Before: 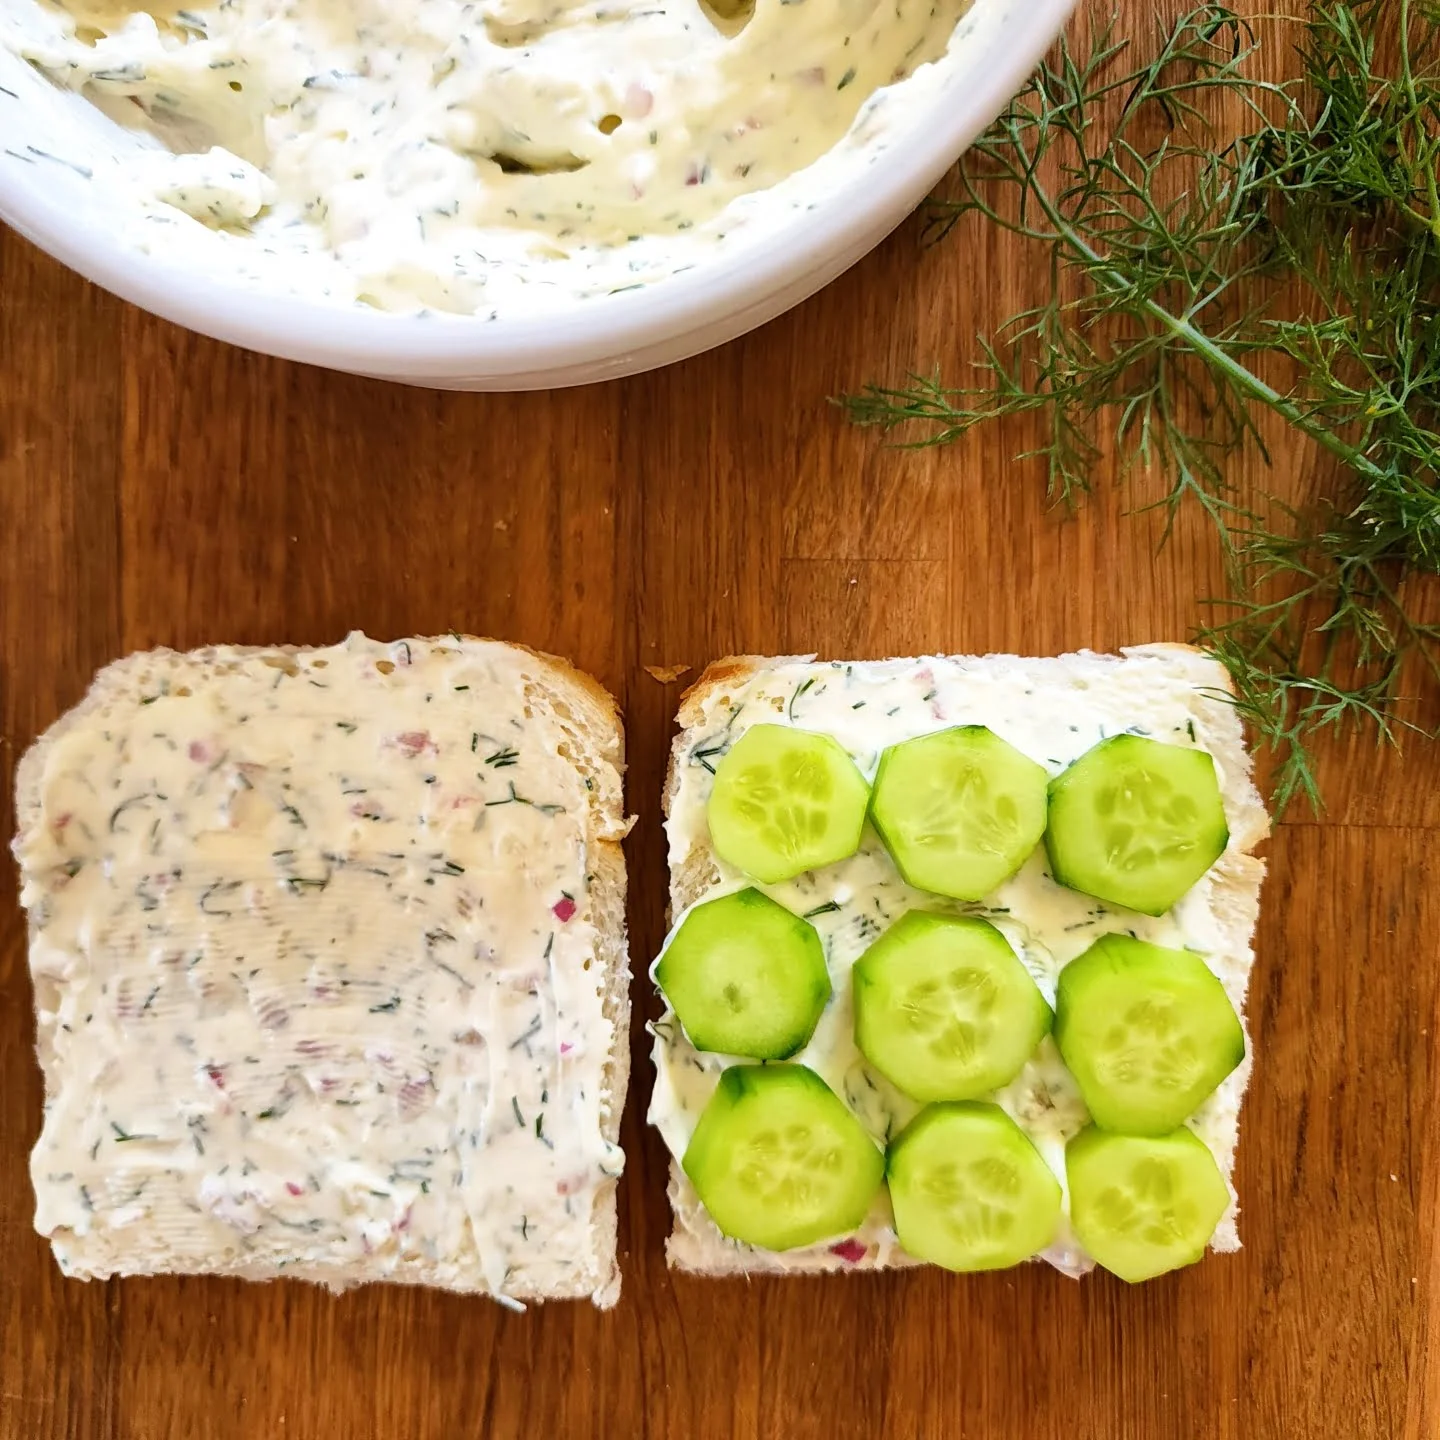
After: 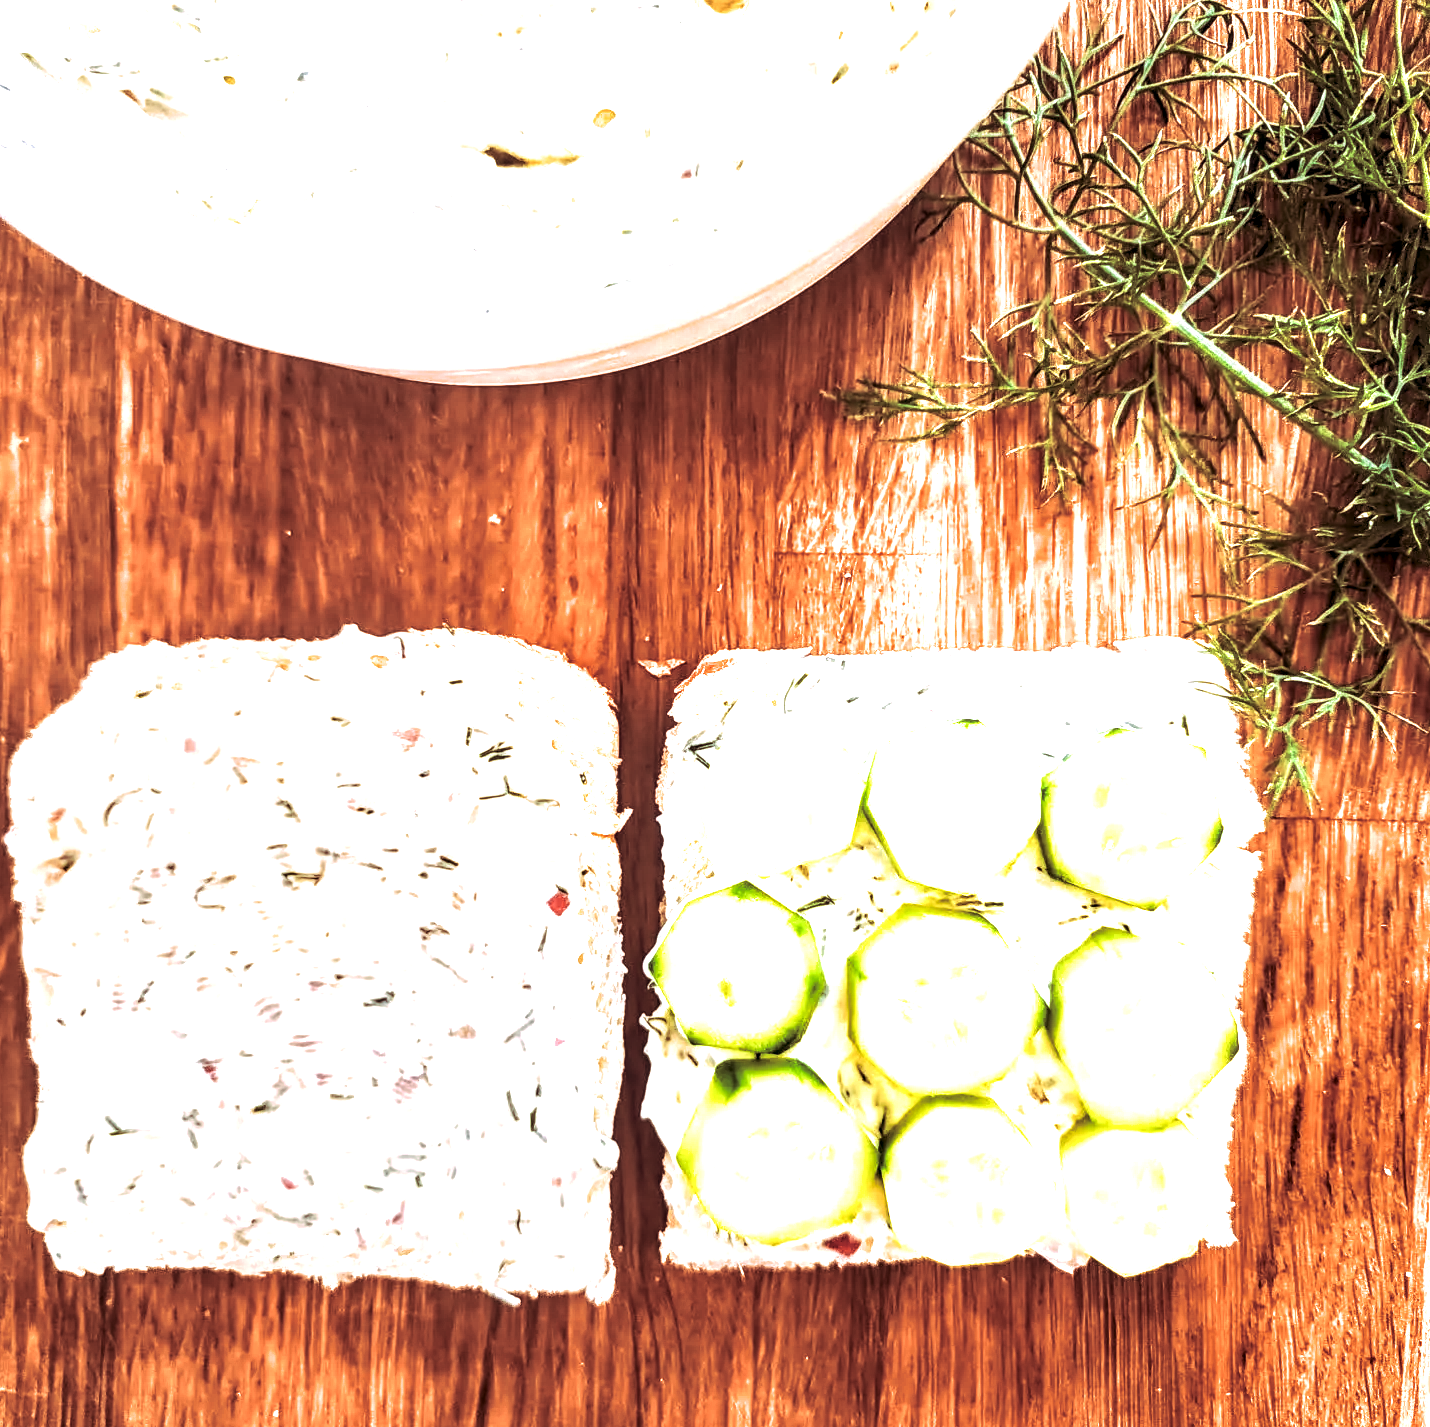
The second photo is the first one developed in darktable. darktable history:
exposure: black level correction 0, exposure 1.2 EV, compensate highlight preservation false
color zones: curves: ch0 [(0.018, 0.548) (0.224, 0.64) (0.425, 0.447) (0.675, 0.575) (0.732, 0.579)]; ch1 [(0.066, 0.487) (0.25, 0.5) (0.404, 0.43) (0.75, 0.421) (0.956, 0.421)]; ch2 [(0.044, 0.561) (0.215, 0.465) (0.399, 0.544) (0.465, 0.548) (0.614, 0.447) (0.724, 0.43) (0.882, 0.623) (0.956, 0.632)]
tone curve: curves: ch0 [(0, 0) (0.003, 0.006) (0.011, 0.01) (0.025, 0.017) (0.044, 0.029) (0.069, 0.043) (0.1, 0.064) (0.136, 0.091) (0.177, 0.128) (0.224, 0.162) (0.277, 0.206) (0.335, 0.258) (0.399, 0.324) (0.468, 0.404) (0.543, 0.499) (0.623, 0.595) (0.709, 0.693) (0.801, 0.786) (0.898, 0.883) (1, 1)], preserve colors none
crop: left 0.434%, top 0.485%, right 0.244%, bottom 0.386%
split-toning: highlights › hue 298.8°, highlights › saturation 0.73, compress 41.76%
graduated density: rotation -180°, offset 24.95
local contrast: detail 160%
